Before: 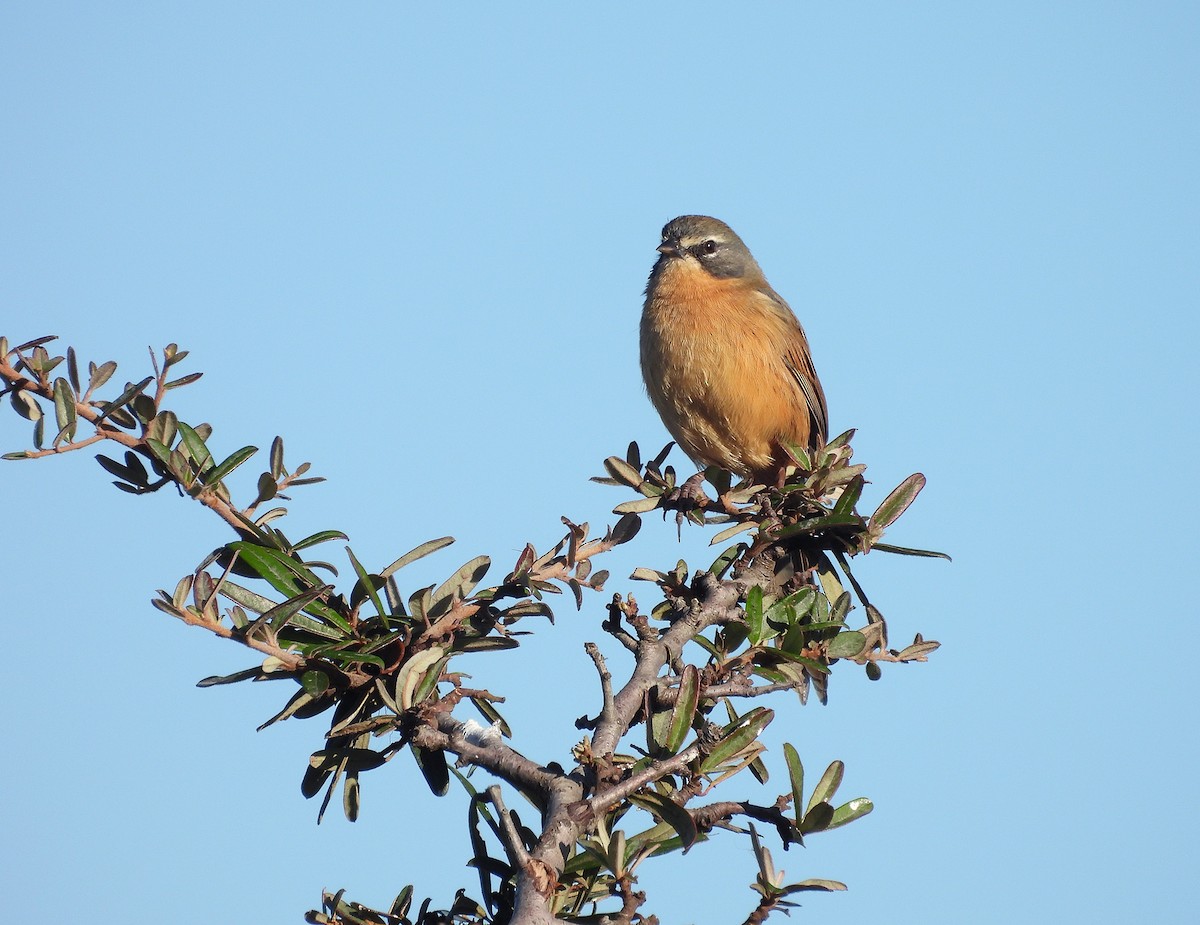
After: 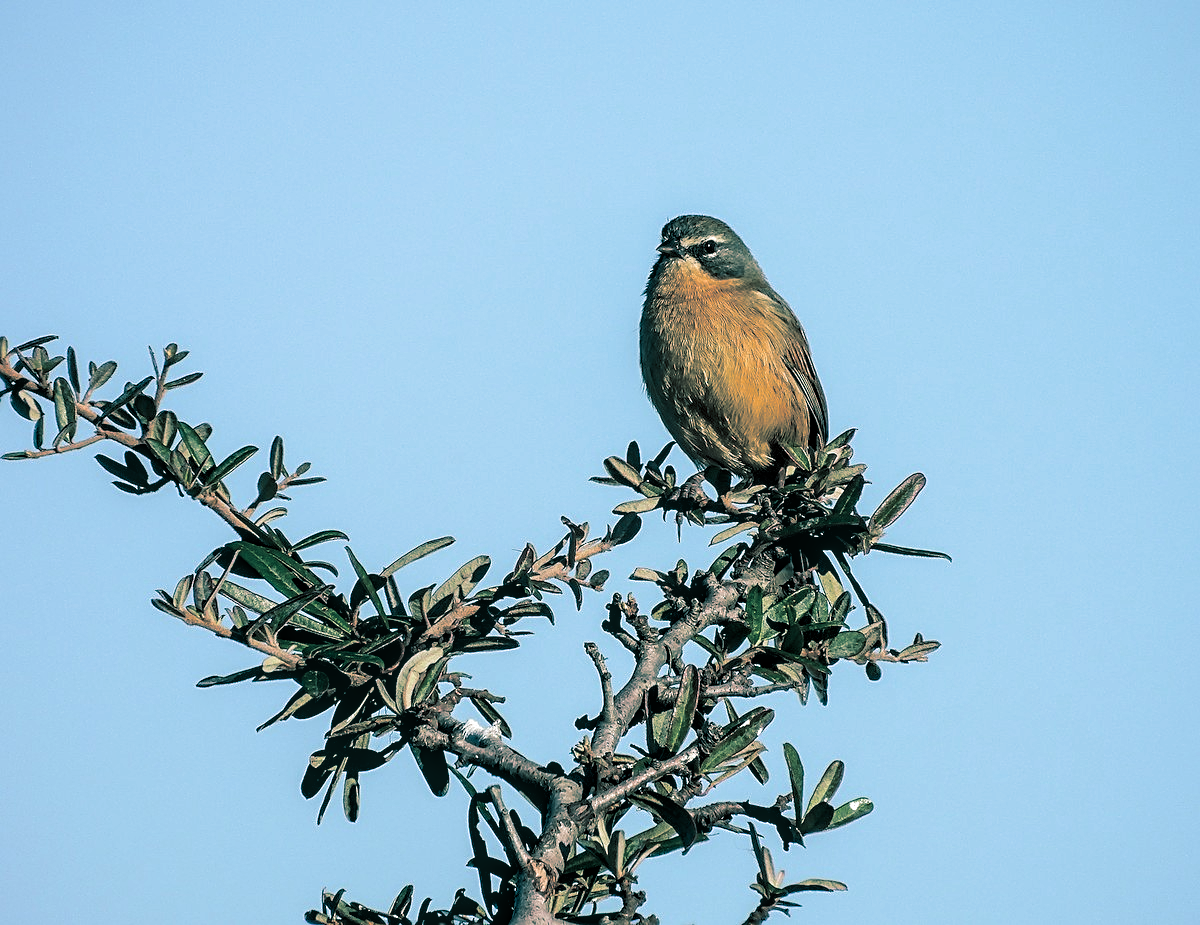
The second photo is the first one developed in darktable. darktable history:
split-toning: shadows › hue 183.6°, shadows › saturation 0.52, highlights › hue 0°, highlights › saturation 0
sharpen: on, module defaults
exposure: black level correction 0.011, exposure -0.478 EV, compensate highlight preservation false
color balance rgb: perceptual saturation grading › global saturation 20%, perceptual saturation grading › highlights -25%, perceptual saturation grading › shadows 50%
local contrast: on, module defaults
tone equalizer: -8 EV -0.75 EV, -7 EV -0.7 EV, -6 EV -0.6 EV, -5 EV -0.4 EV, -3 EV 0.4 EV, -2 EV 0.6 EV, -1 EV 0.7 EV, +0 EV 0.75 EV, edges refinement/feathering 500, mask exposure compensation -1.57 EV, preserve details no
